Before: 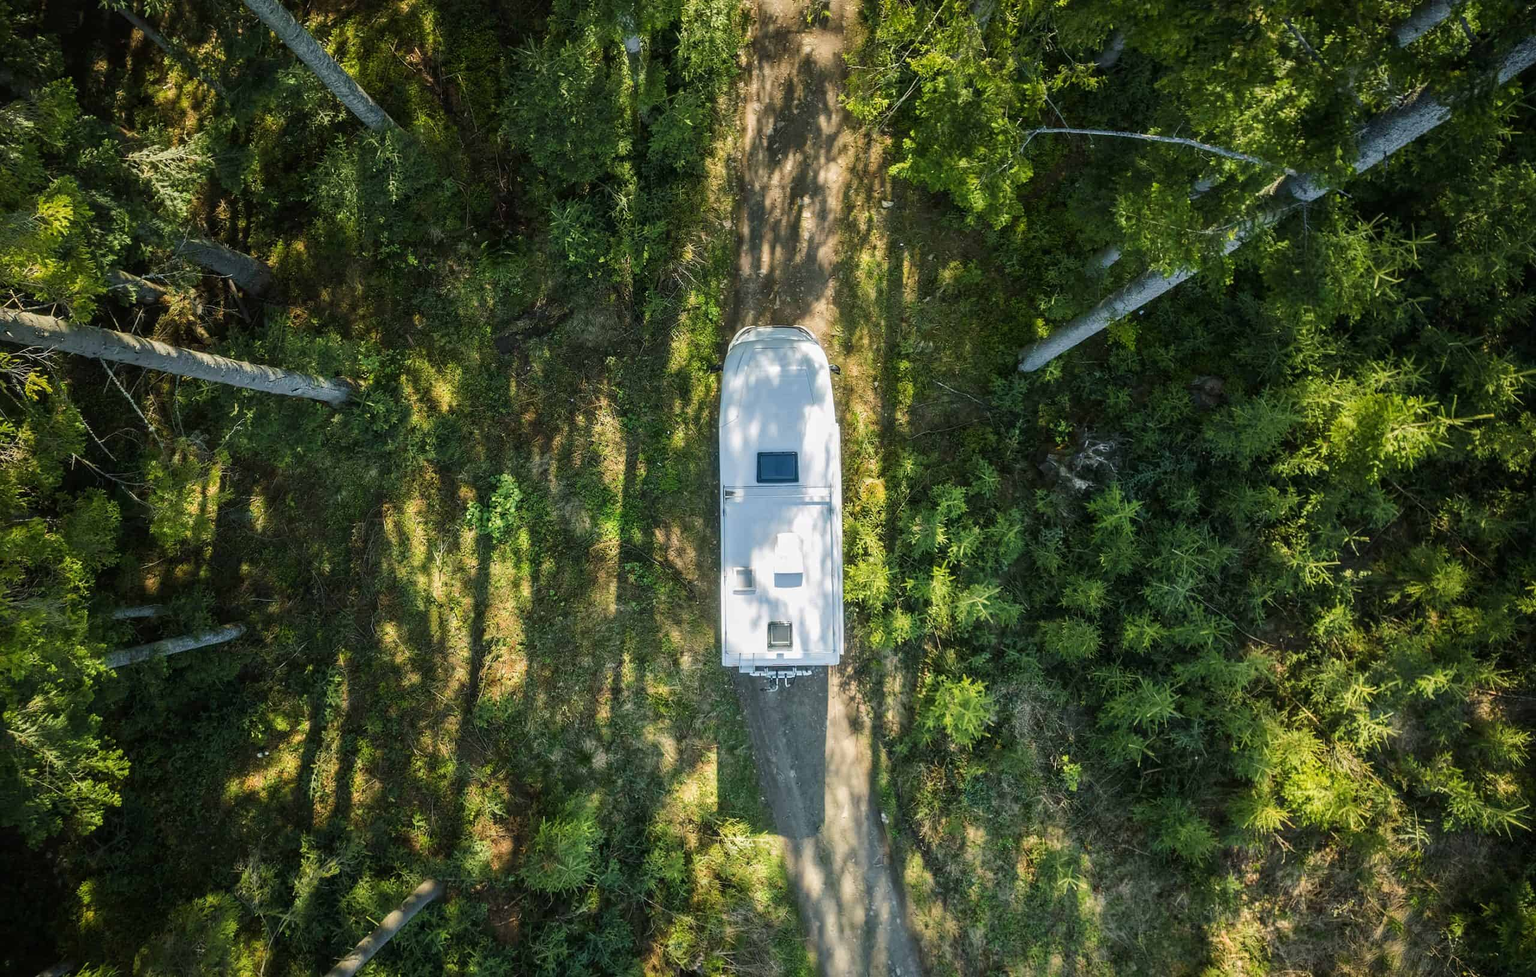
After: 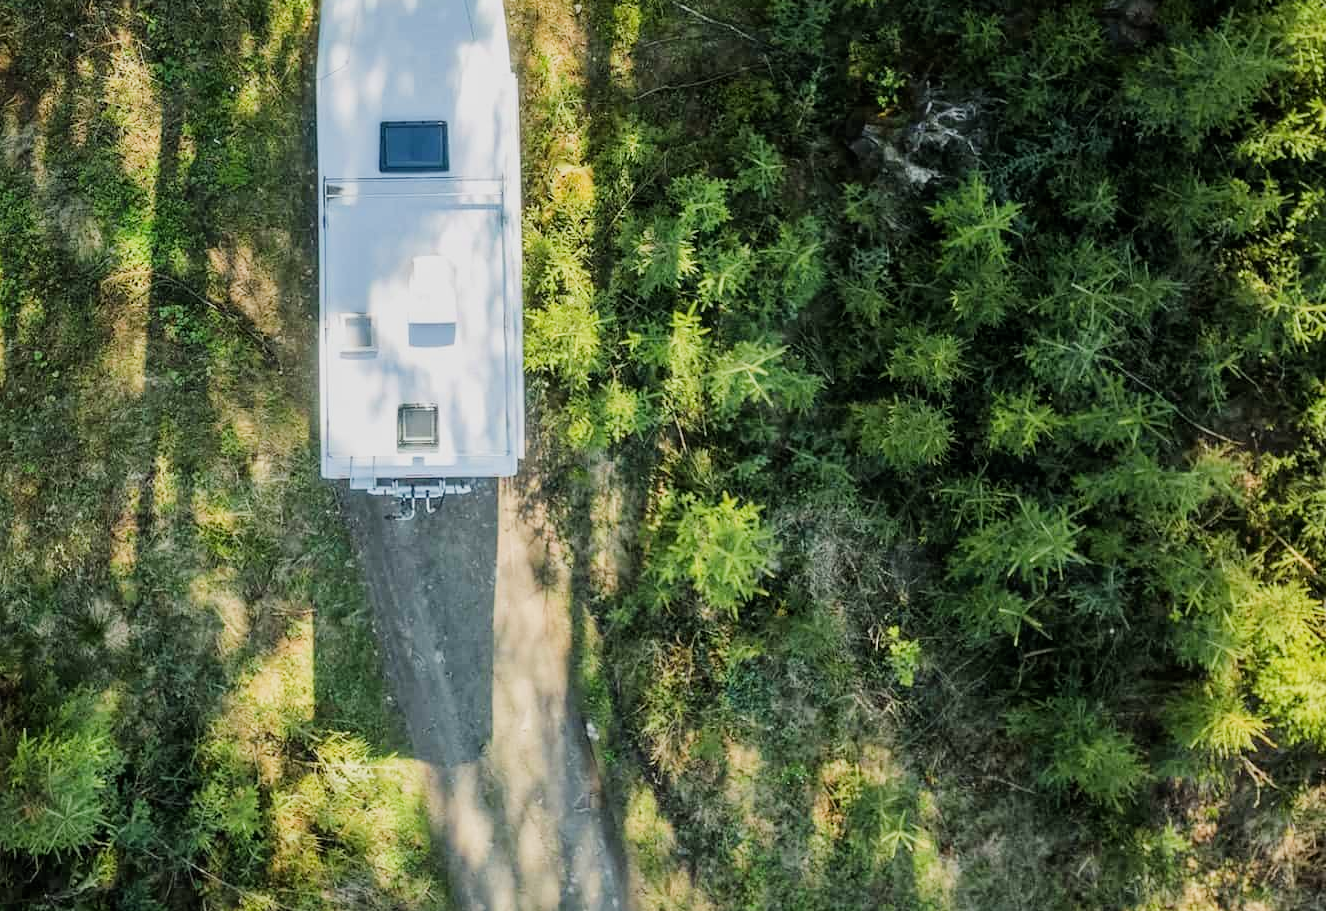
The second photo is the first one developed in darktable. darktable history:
contrast brightness saturation: contrast 0.07
crop: left 34.479%, top 38.822%, right 13.718%, bottom 5.172%
filmic rgb: black relative exposure -7.65 EV, white relative exposure 4.56 EV, hardness 3.61
exposure: exposure 0.507 EV, compensate highlight preservation false
